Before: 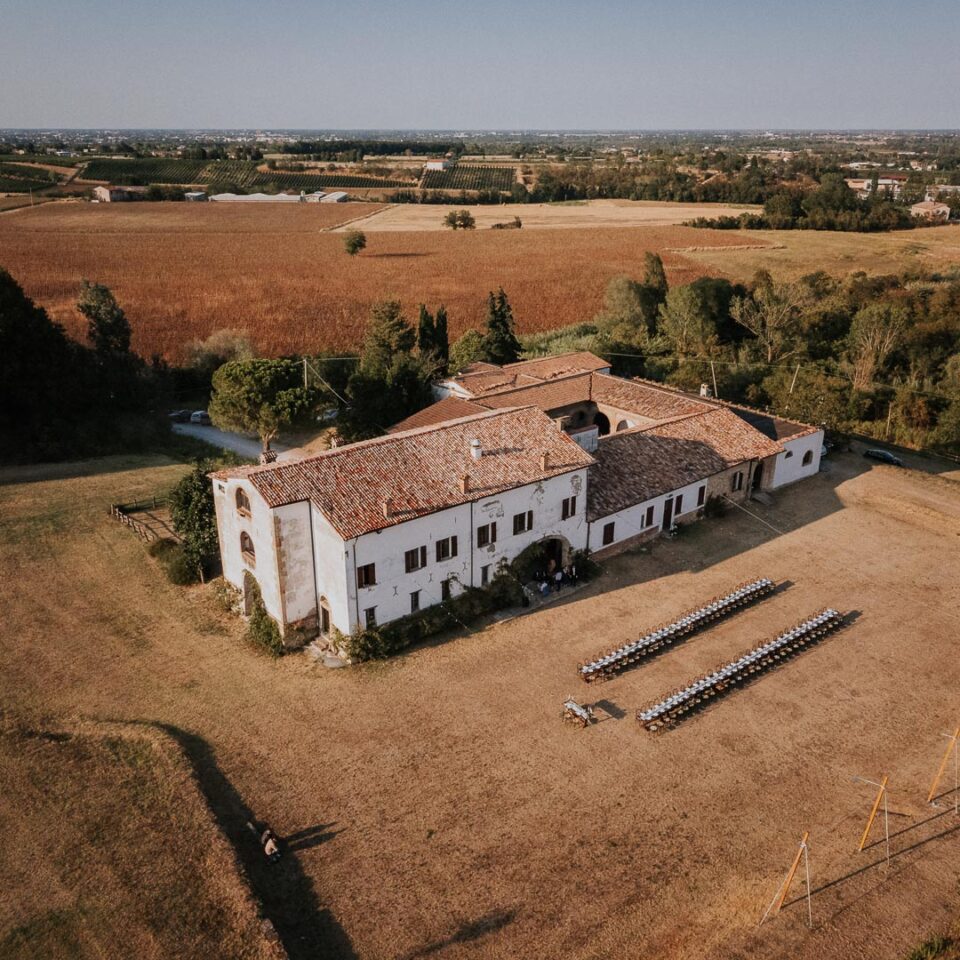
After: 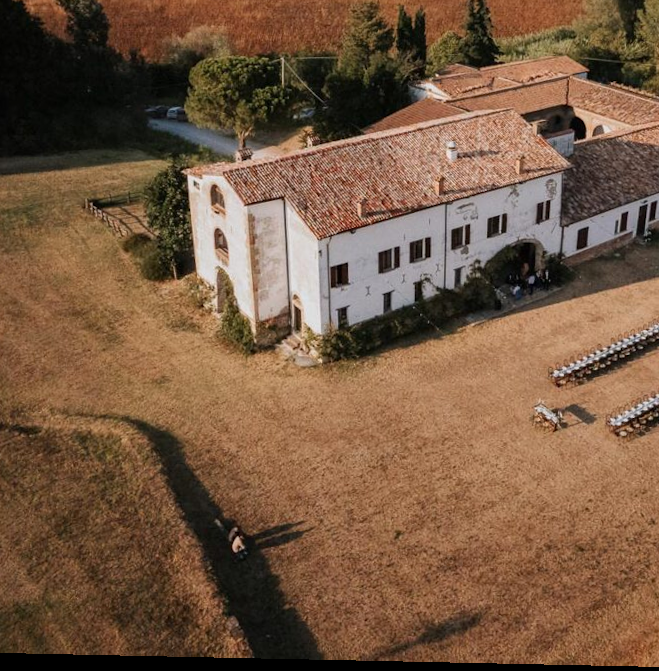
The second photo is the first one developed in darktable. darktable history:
crop and rotate: angle -1.22°, left 3.642%, top 31.526%, right 29.105%
exposure: exposure 0.132 EV, compensate highlight preservation false
